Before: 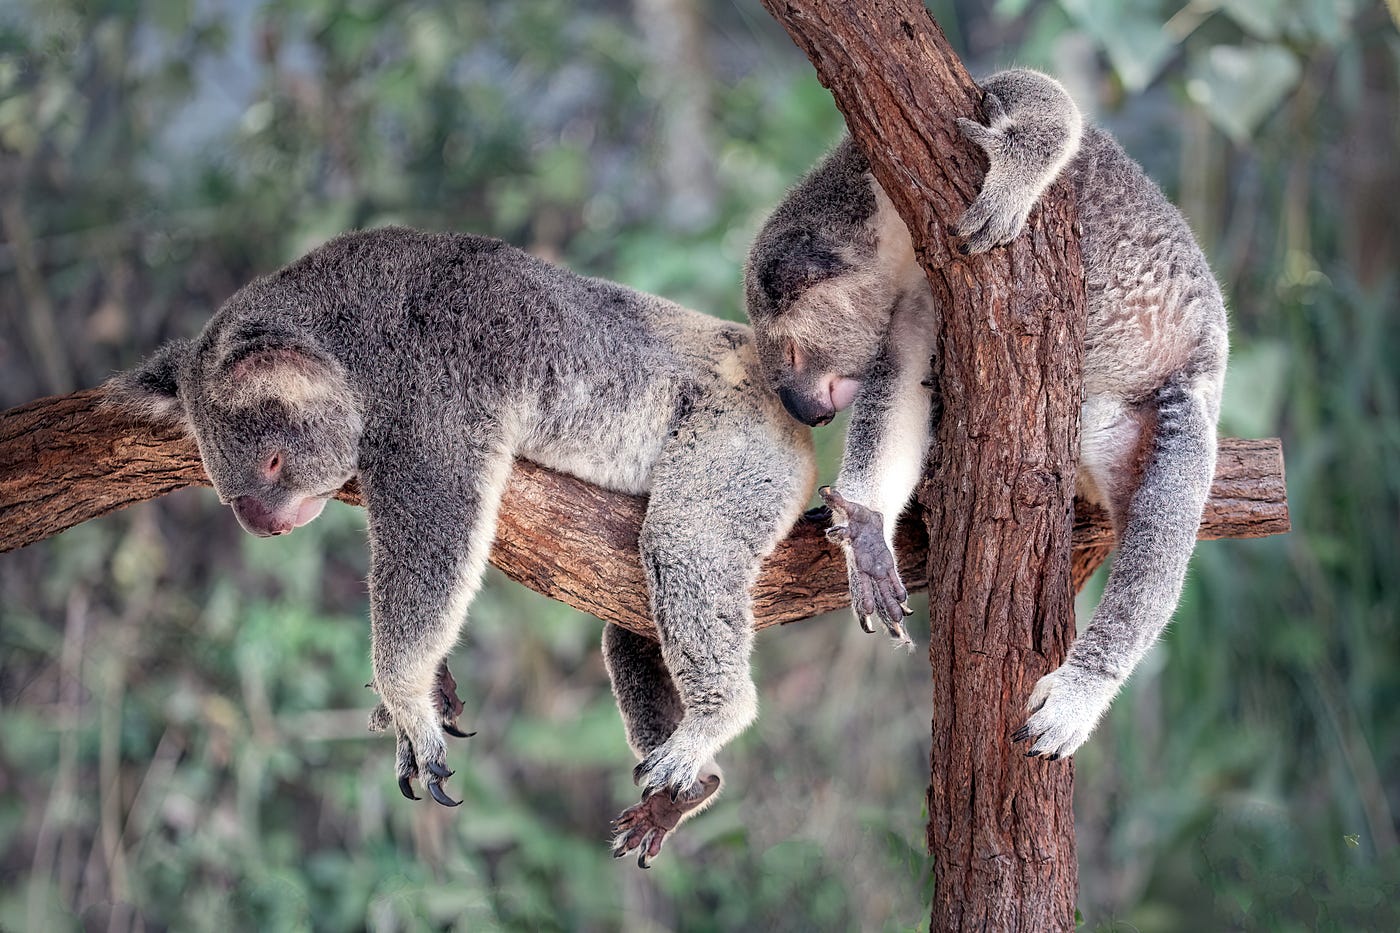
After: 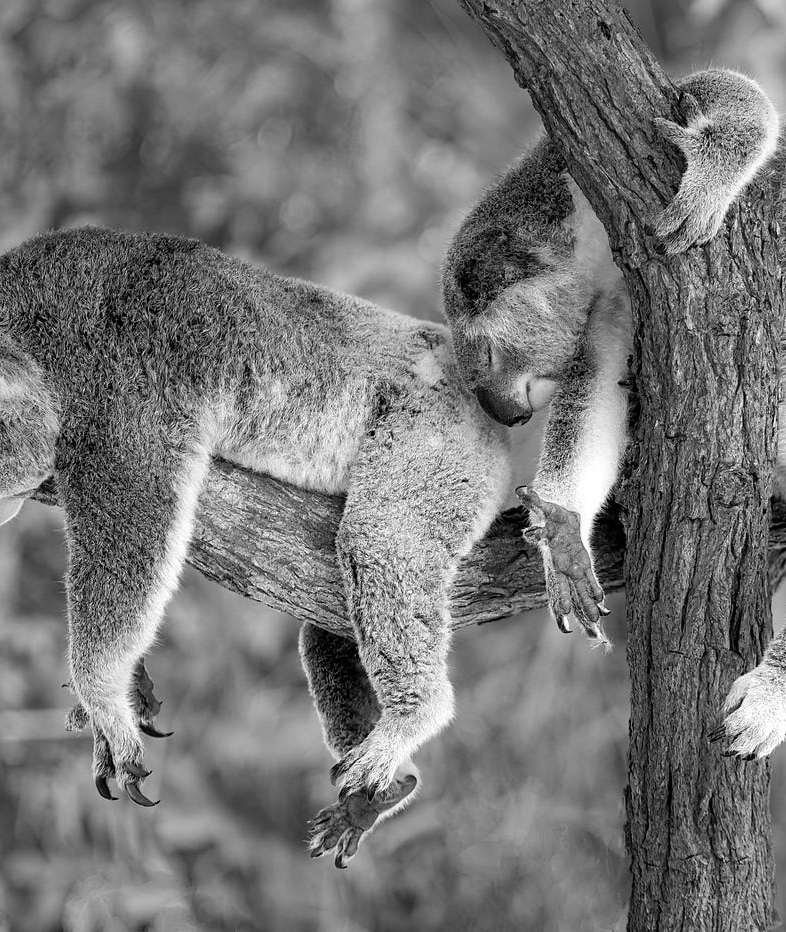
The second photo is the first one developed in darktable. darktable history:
crop: left 21.674%, right 22.086%
monochrome: on, module defaults
